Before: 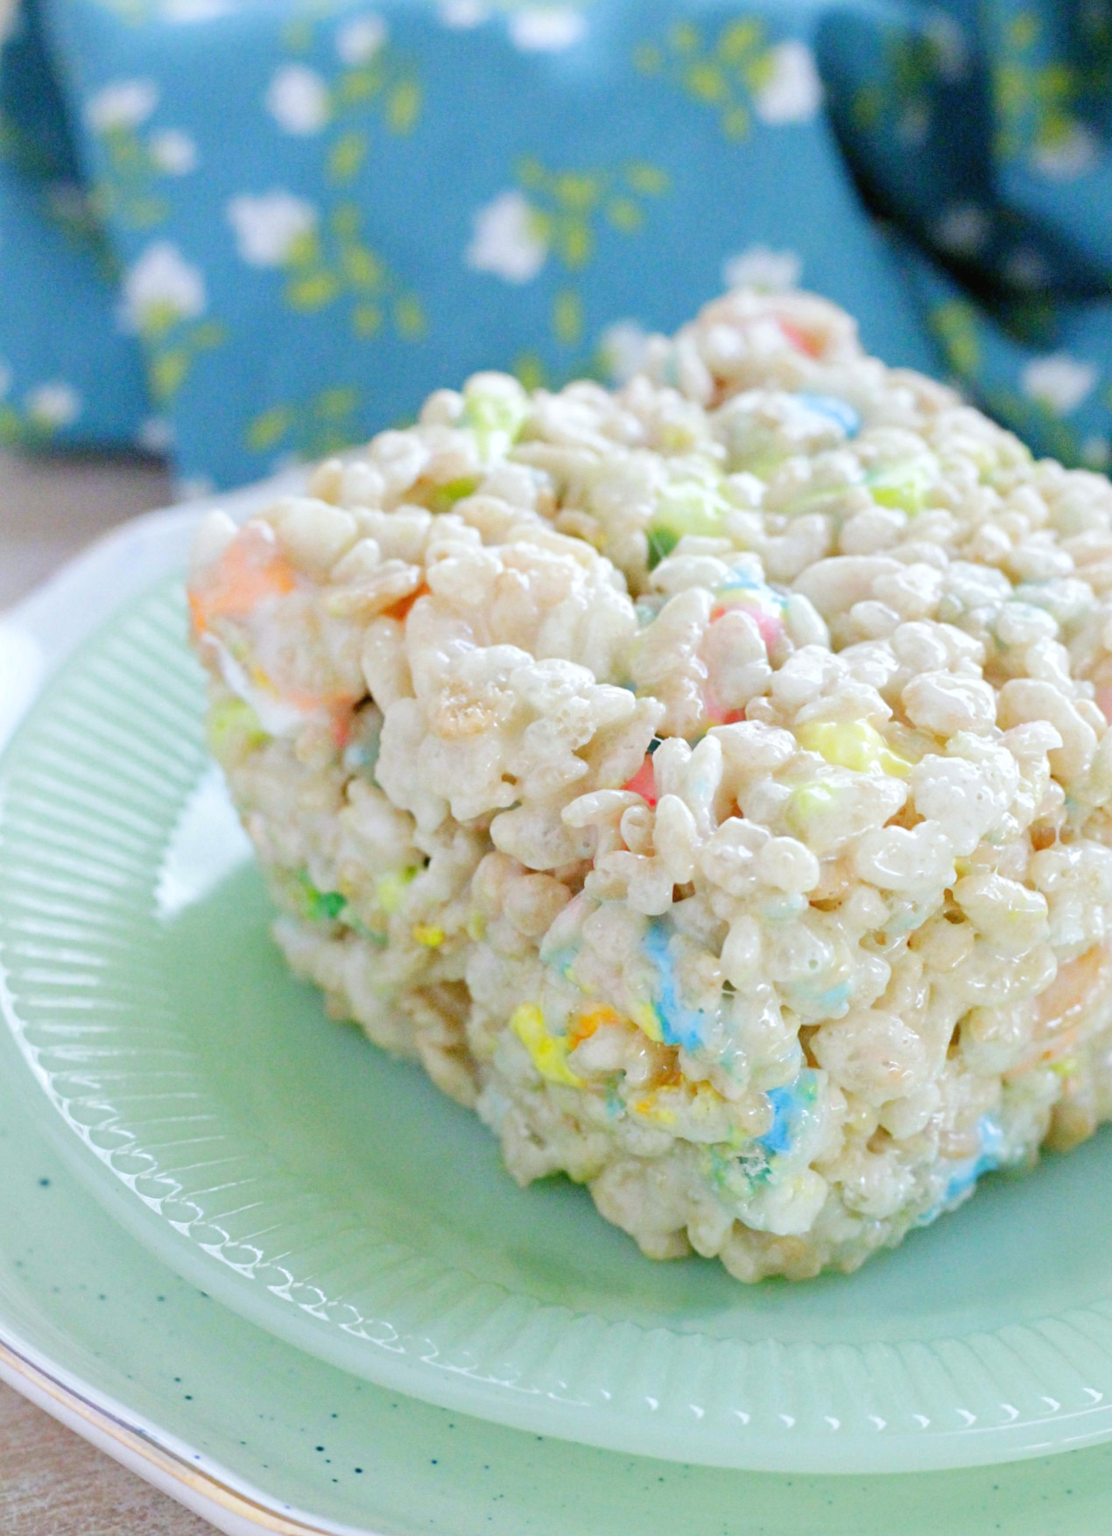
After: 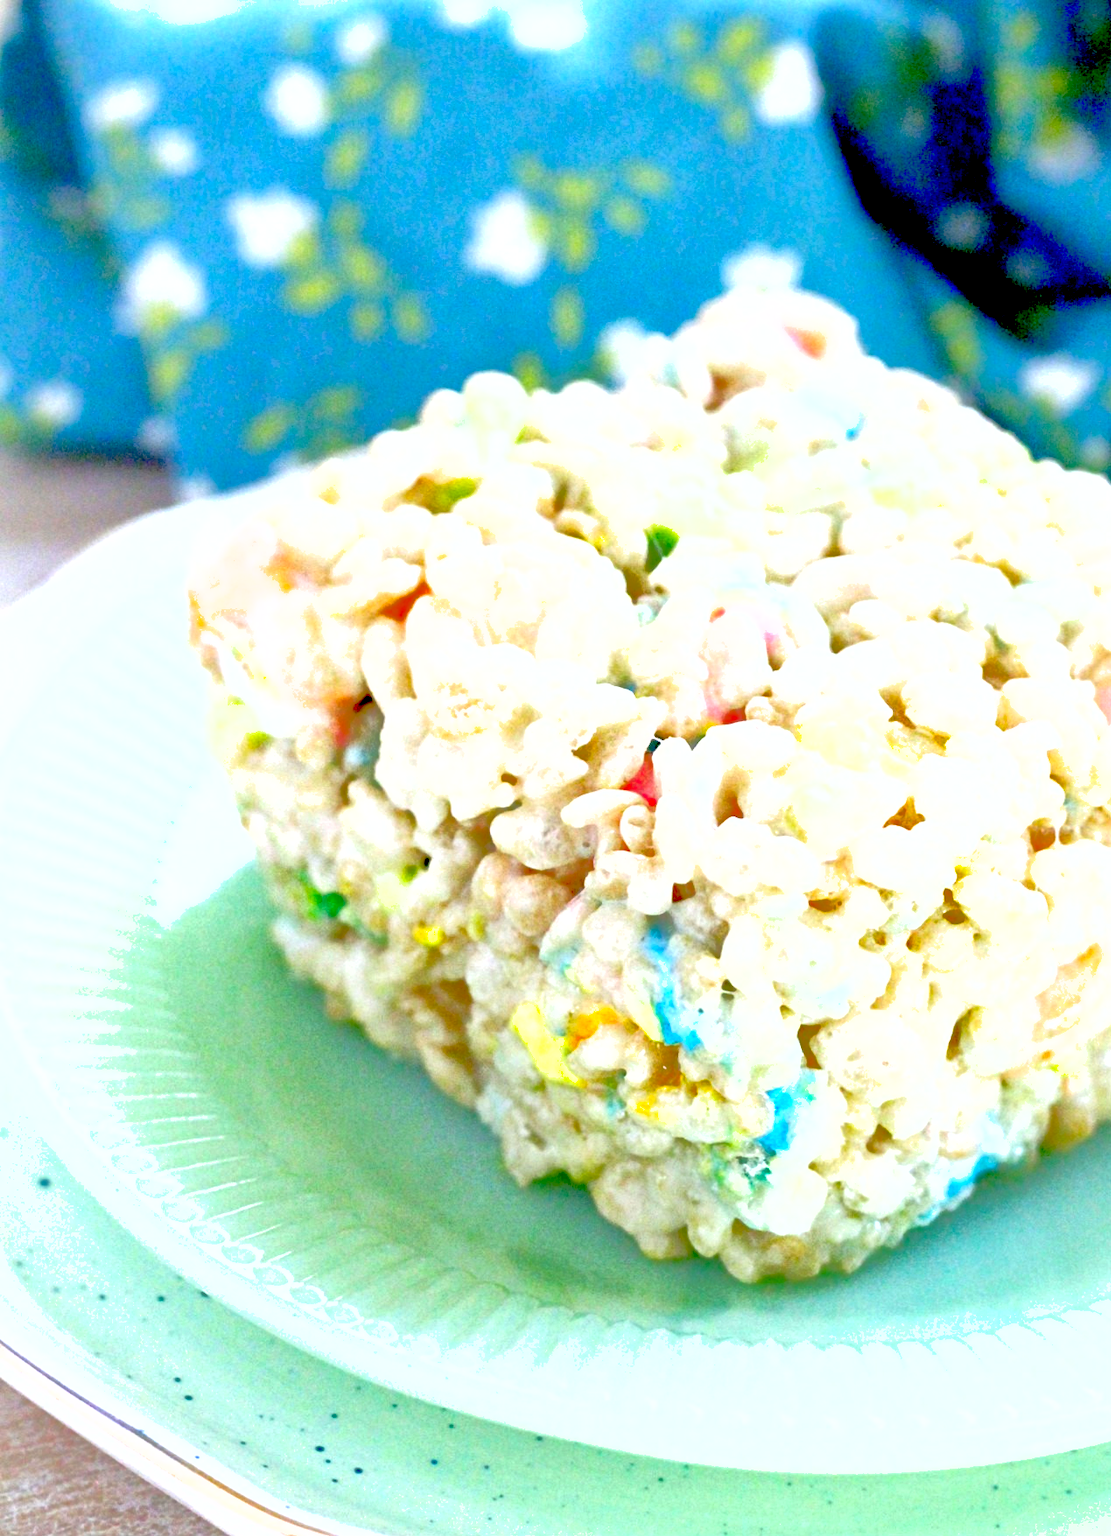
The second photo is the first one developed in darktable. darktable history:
exposure: black level correction 0.035, exposure 0.9 EV, compensate highlight preservation false
shadows and highlights: on, module defaults
